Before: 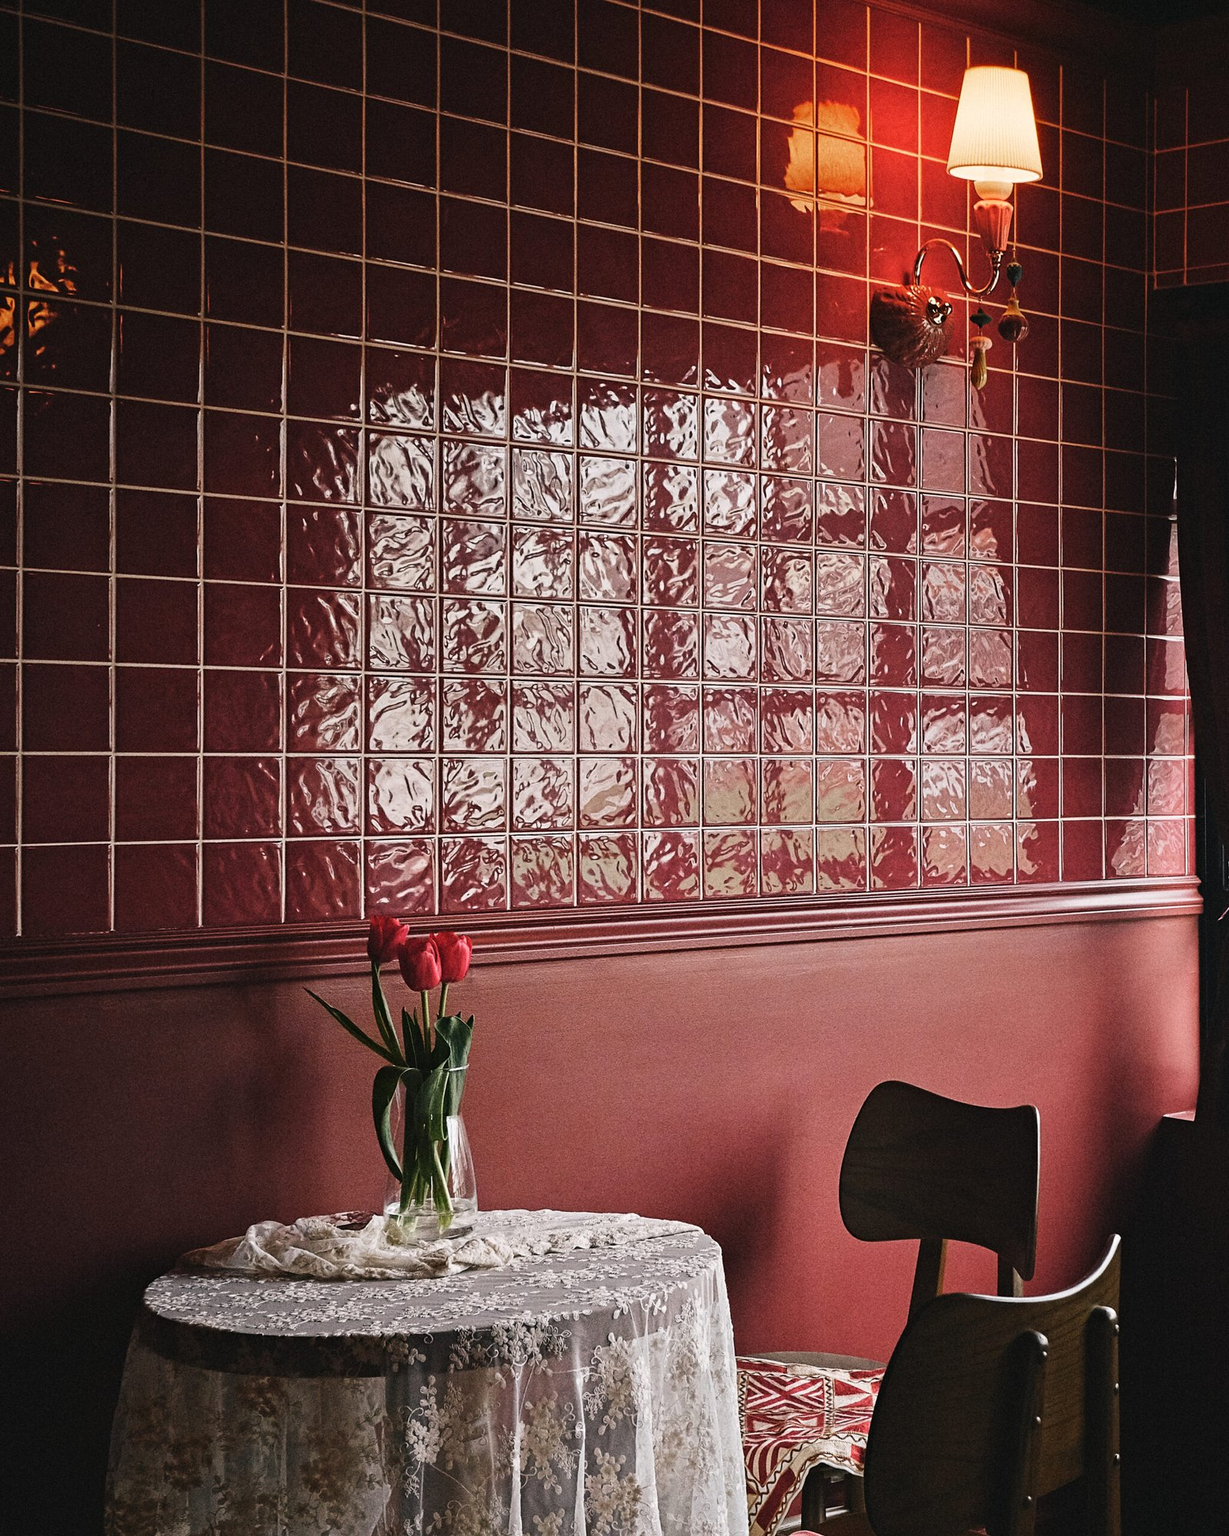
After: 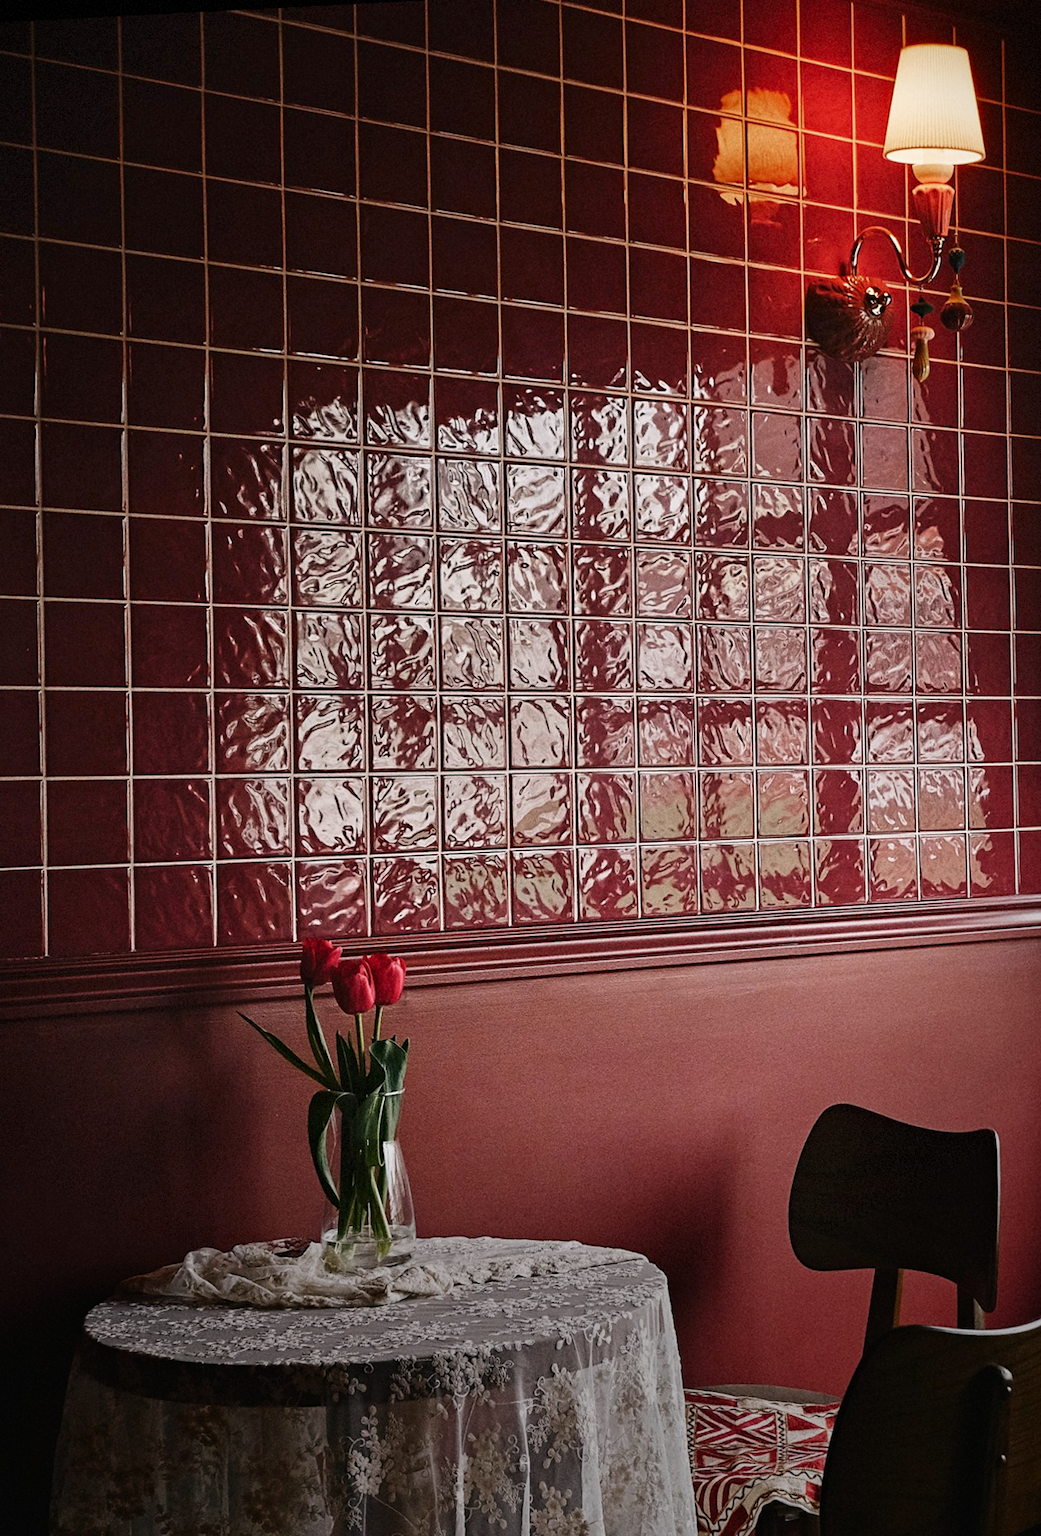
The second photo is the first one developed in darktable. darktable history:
vignetting: fall-off start 68.33%, fall-off radius 30%, saturation 0.042, center (-0.066, -0.311), width/height ratio 0.992, shape 0.85, dithering 8-bit output
contrast brightness saturation: brightness -0.09
crop and rotate: angle 1°, left 4.281%, top 0.642%, right 11.383%, bottom 2.486%
rotate and perspective: lens shift (horizontal) -0.055, automatic cropping off
